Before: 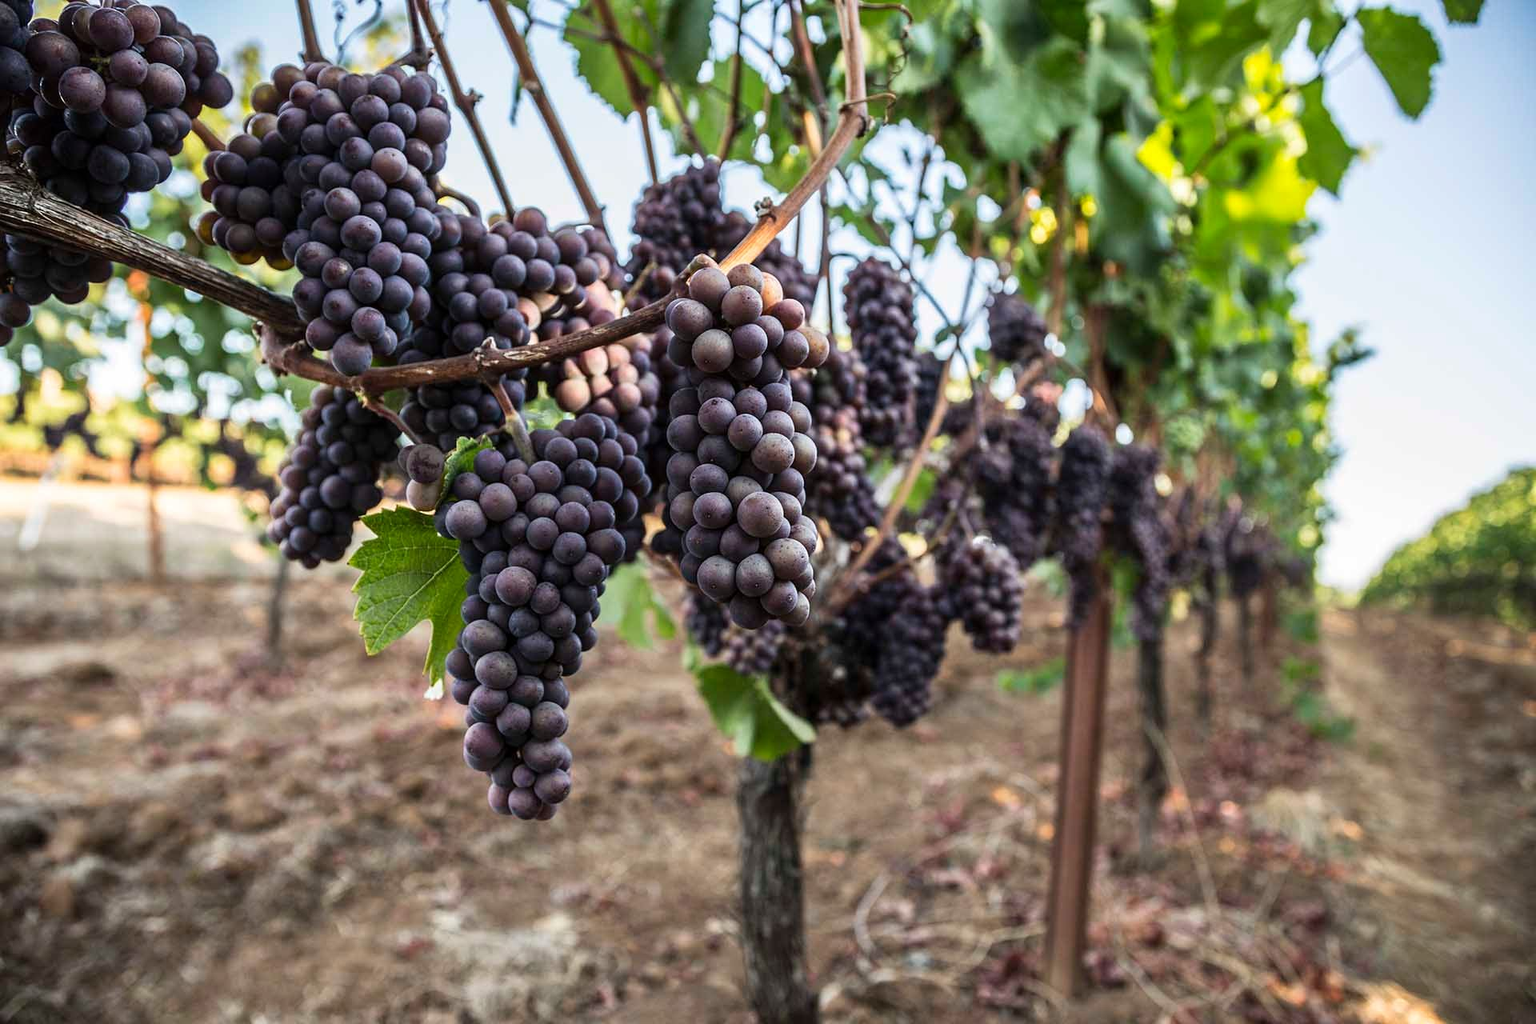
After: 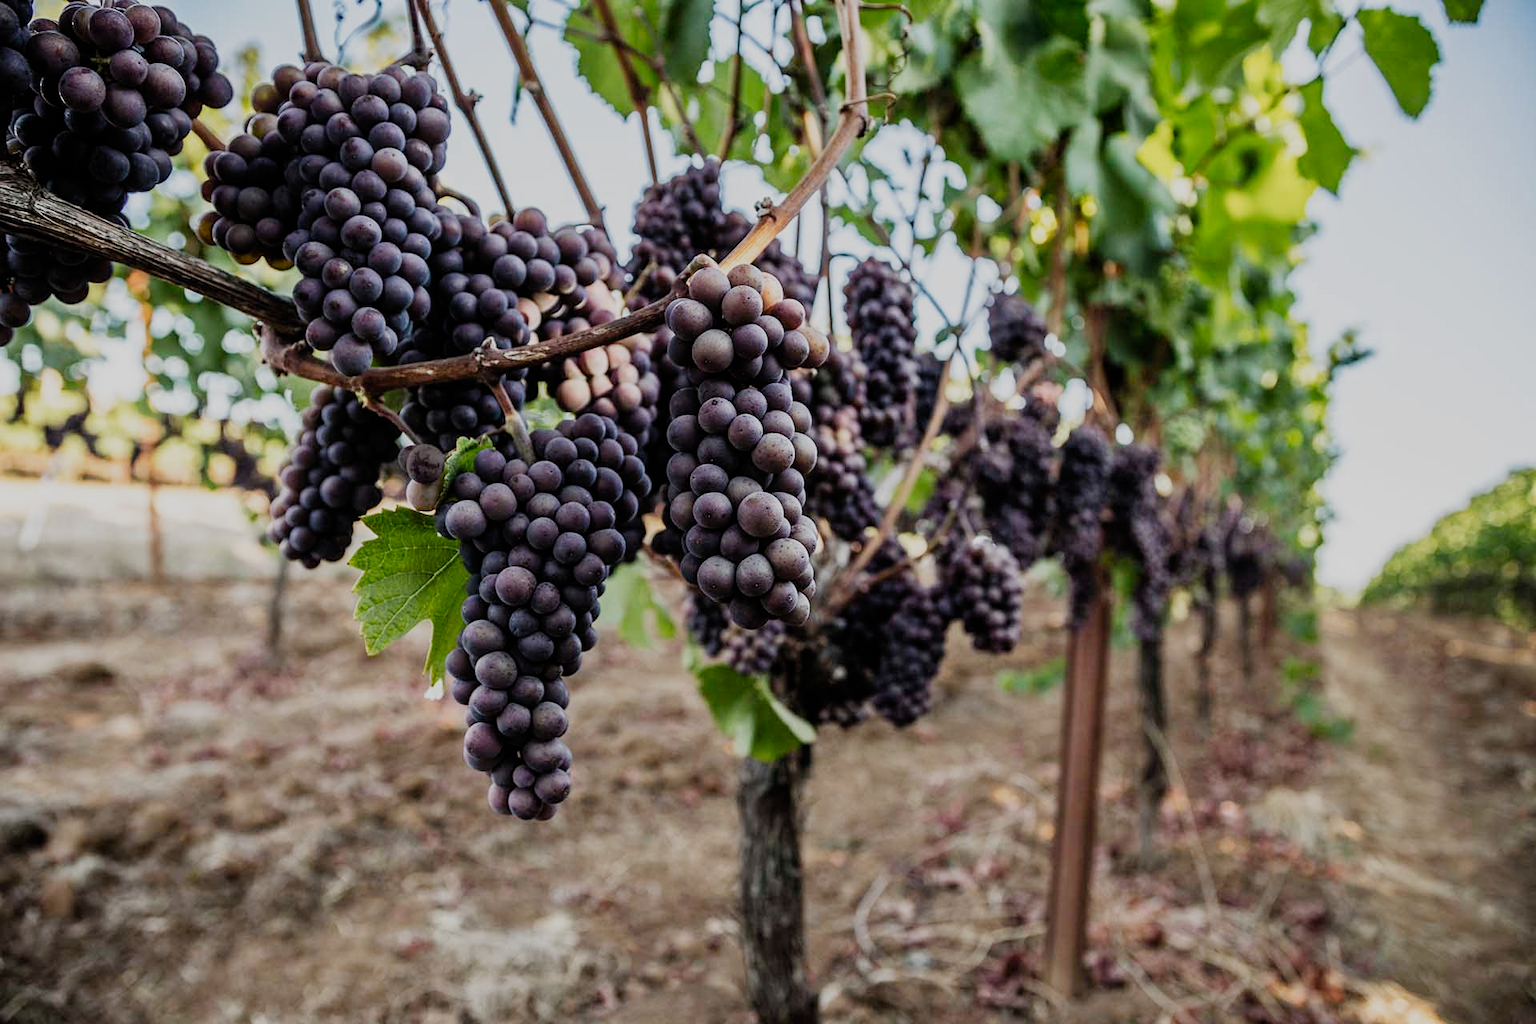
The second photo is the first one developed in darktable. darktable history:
filmic rgb: black relative exposure -7.65 EV, white relative exposure 4.56 EV, hardness 3.61, add noise in highlights 0, preserve chrominance no, color science v3 (2019), use custom middle-gray values true, contrast in highlights soft
